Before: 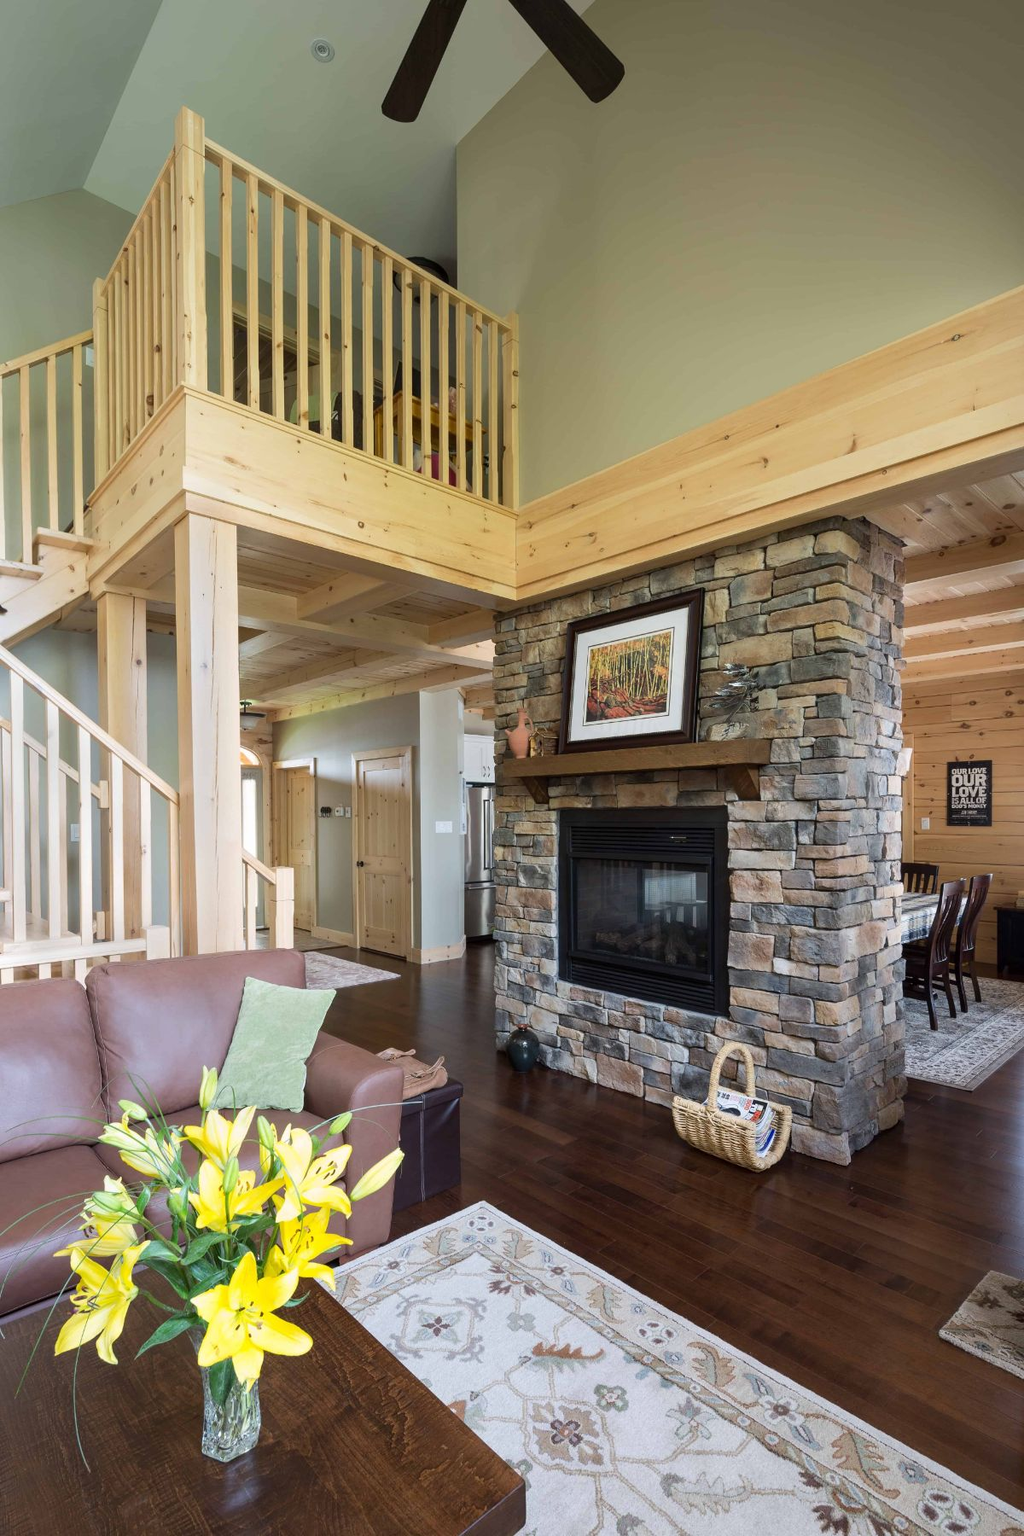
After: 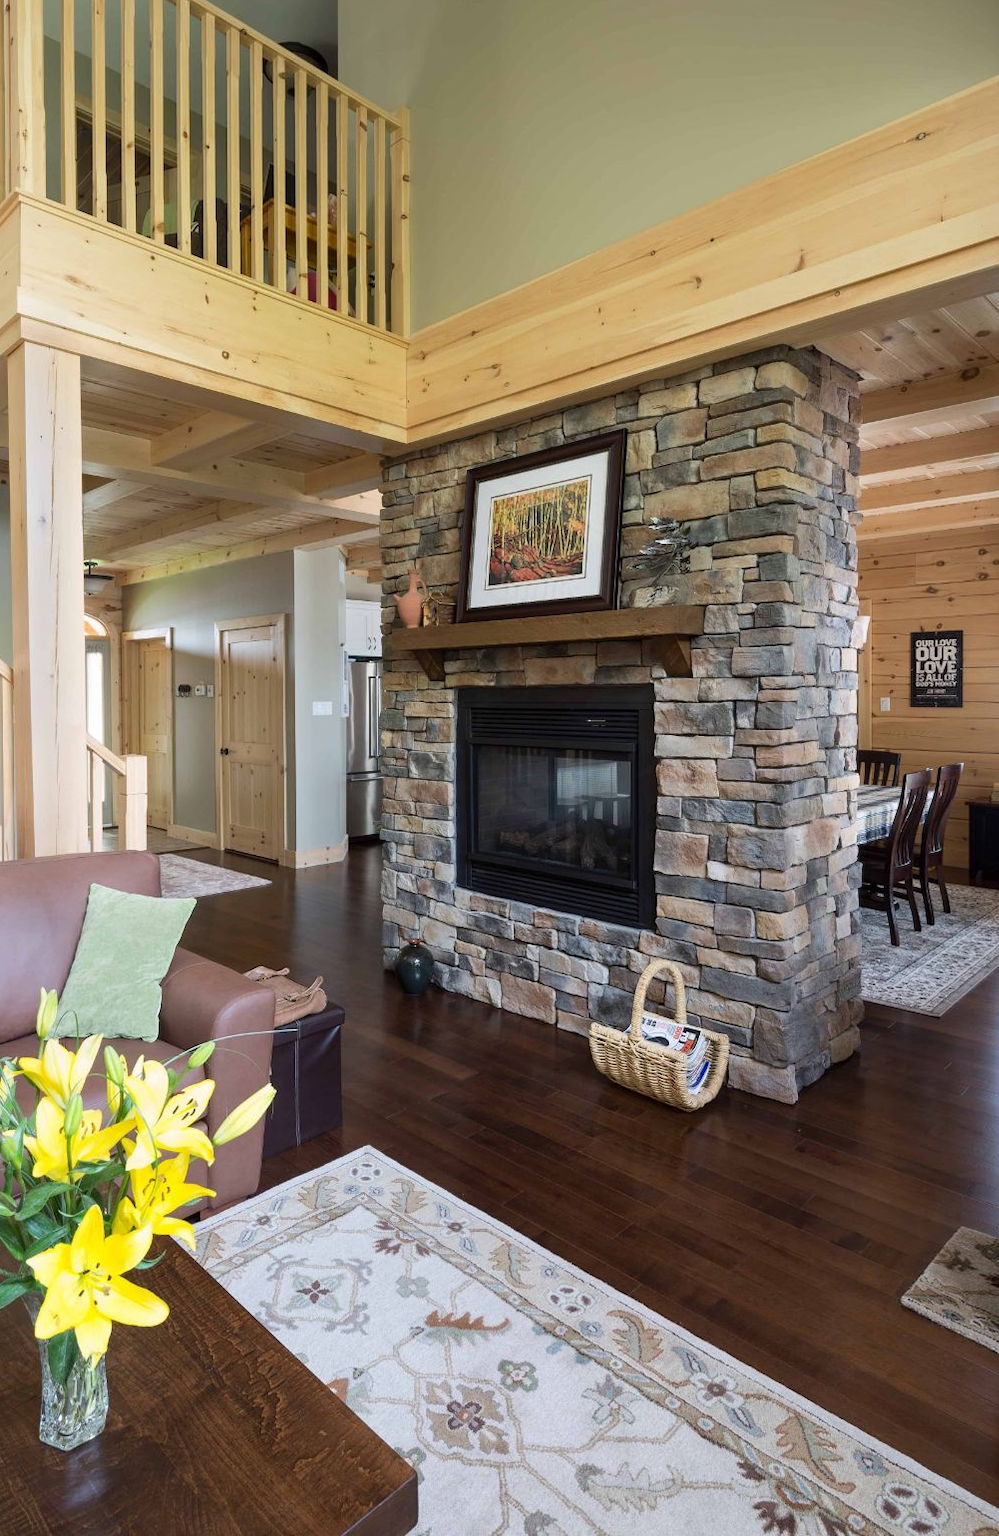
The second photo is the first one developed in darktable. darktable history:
crop: left 16.473%, top 14.408%
